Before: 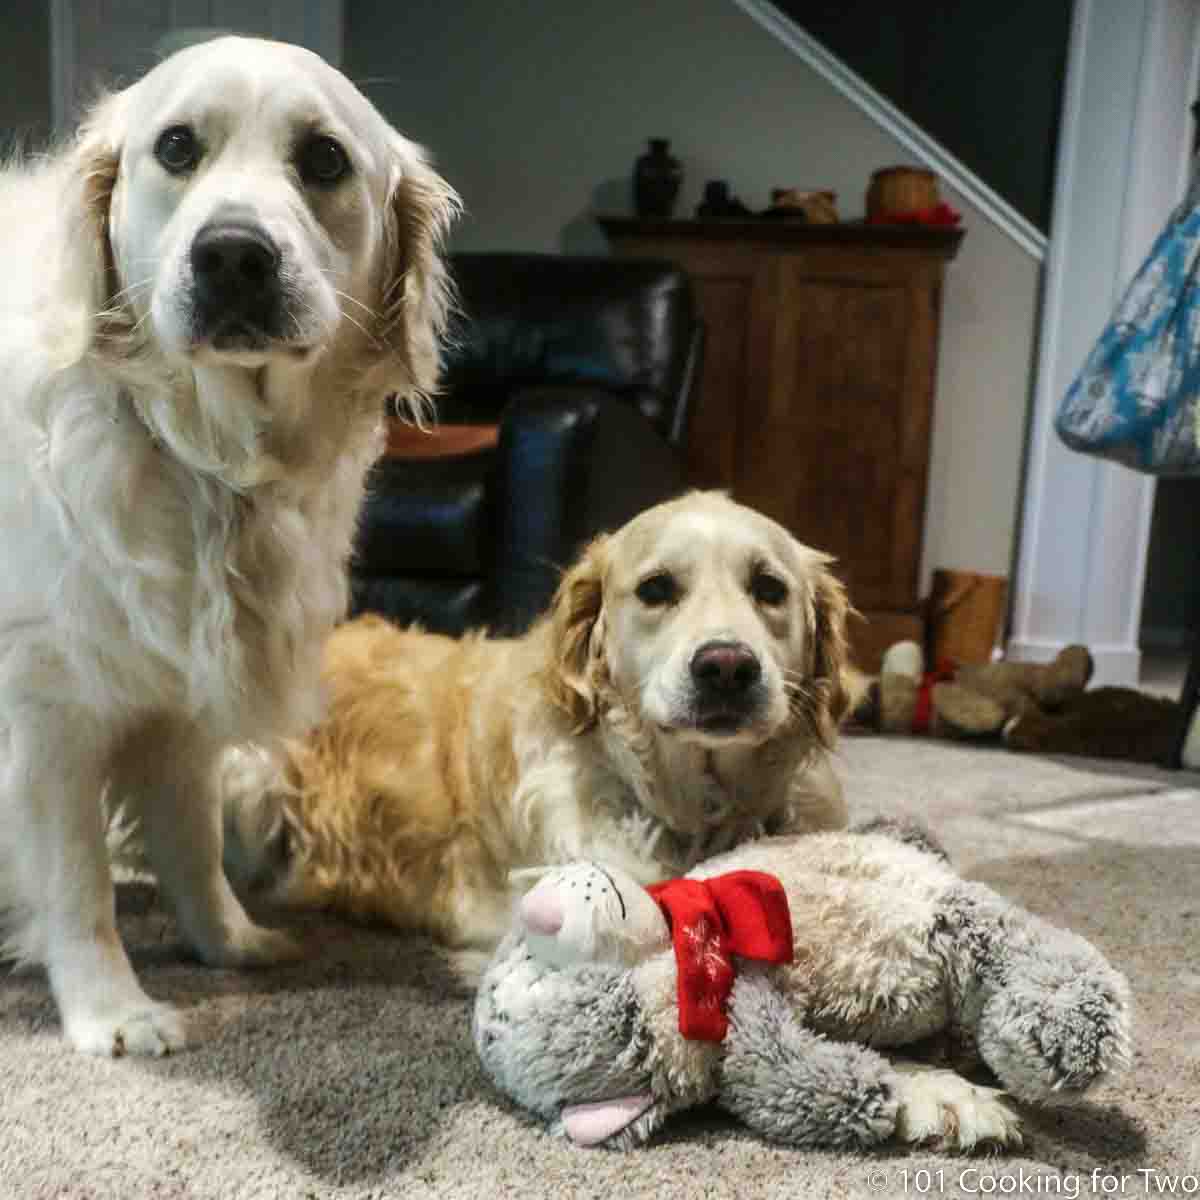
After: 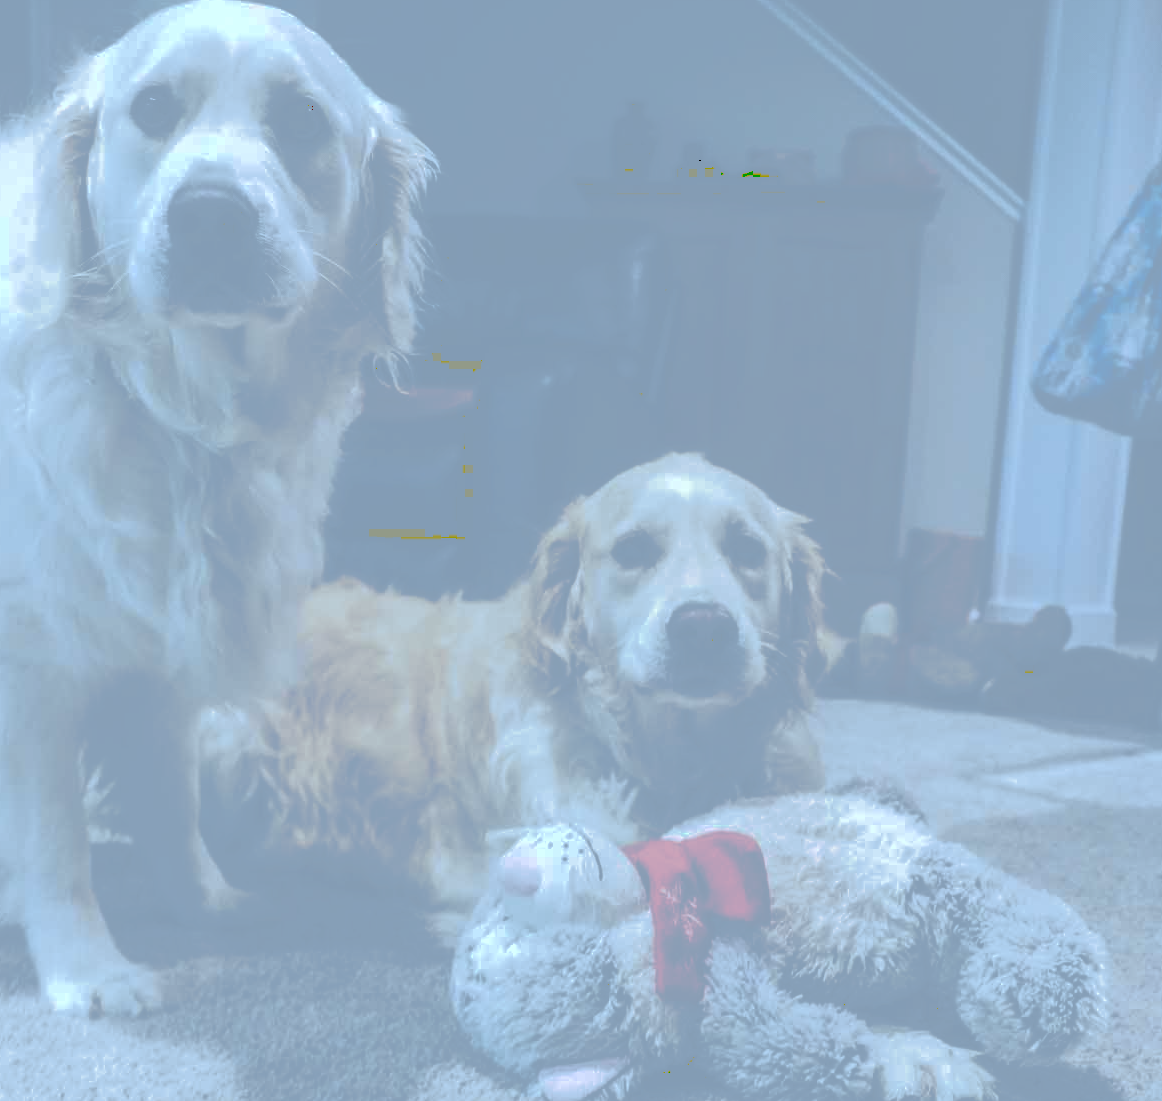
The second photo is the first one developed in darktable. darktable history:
crop: left 1.964%, top 3.251%, right 1.122%, bottom 4.933%
color correction: highlights a* -9.35, highlights b* -23.15
color contrast: green-magenta contrast 0.8, blue-yellow contrast 1.1, unbound 0
tone curve: curves: ch0 [(0, 0) (0.003, 0.626) (0.011, 0.626) (0.025, 0.63) (0.044, 0.631) (0.069, 0.632) (0.1, 0.636) (0.136, 0.637) (0.177, 0.641) (0.224, 0.642) (0.277, 0.646) (0.335, 0.649) (0.399, 0.661) (0.468, 0.679) (0.543, 0.702) (0.623, 0.732) (0.709, 0.769) (0.801, 0.804) (0.898, 0.847) (1, 1)], preserve colors none
